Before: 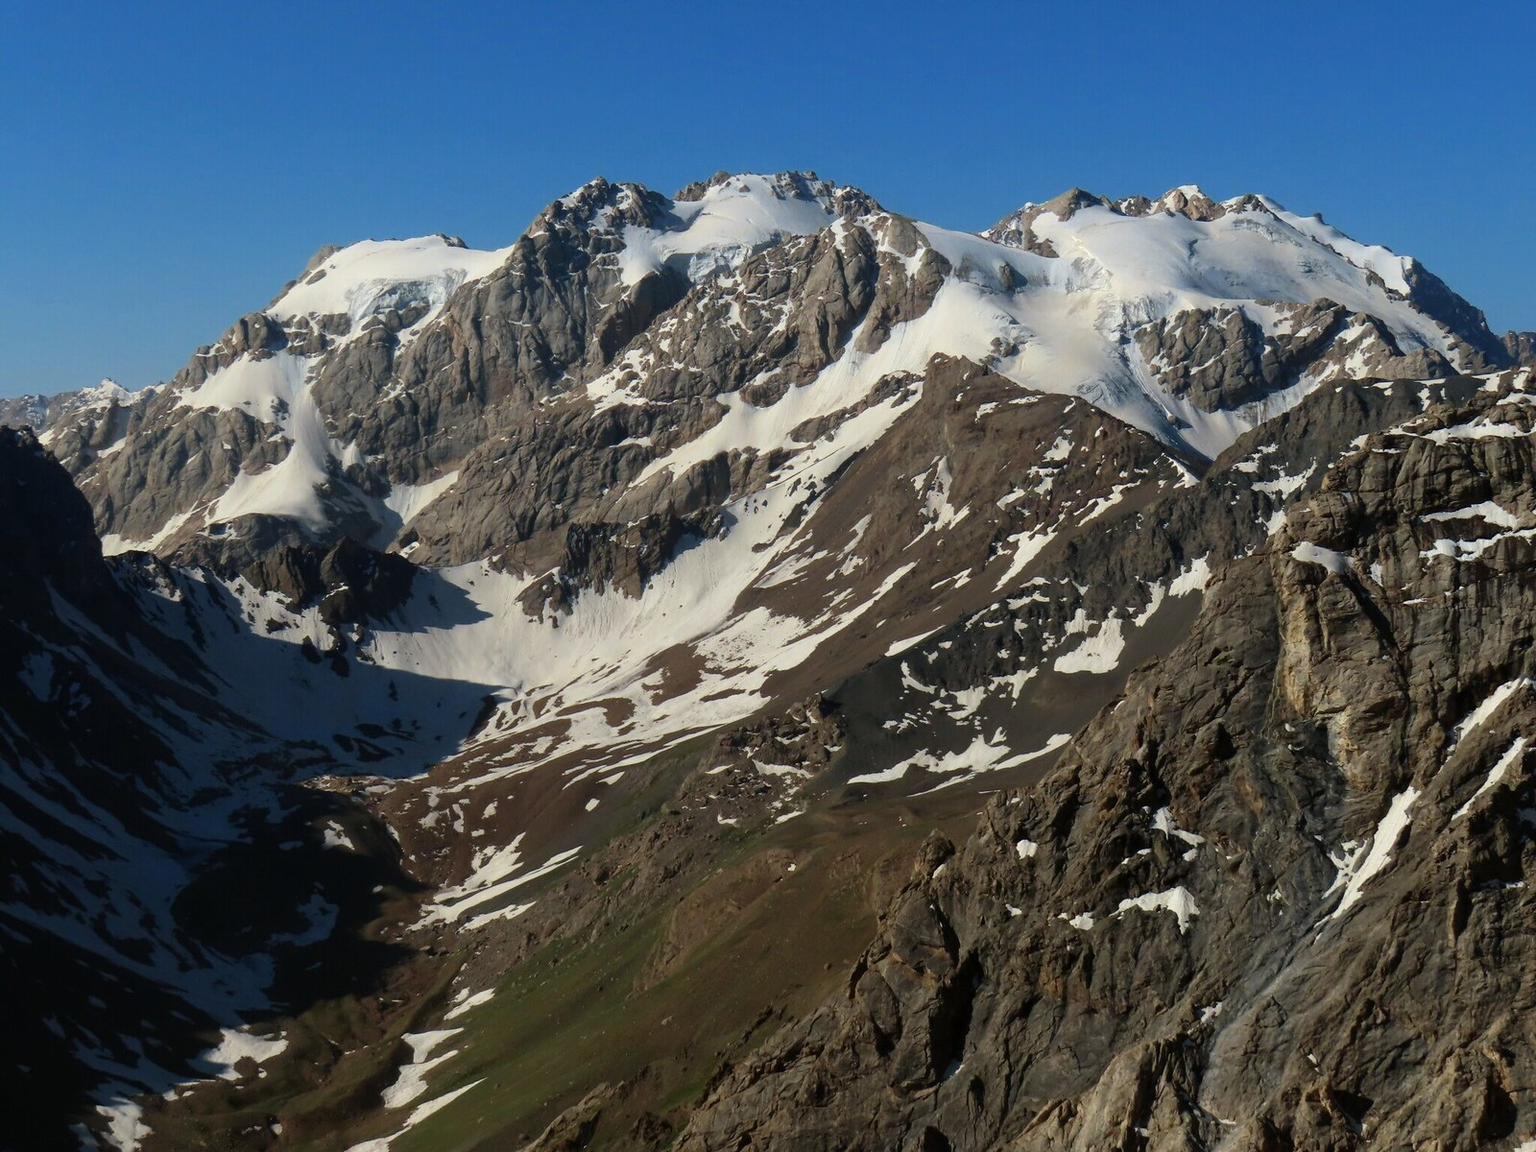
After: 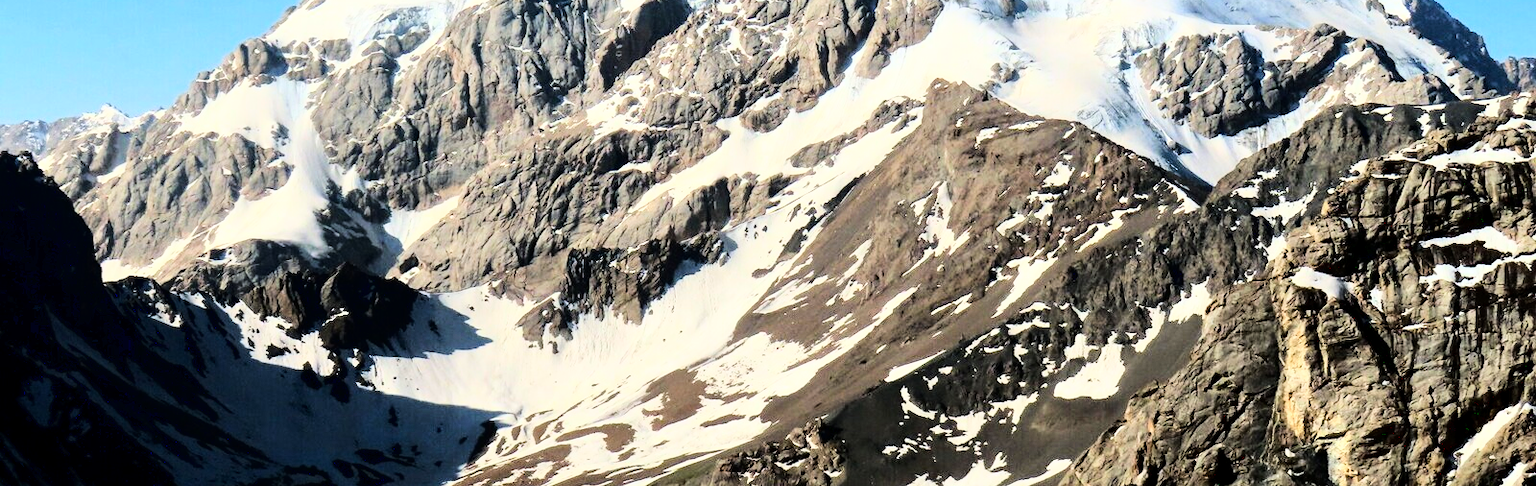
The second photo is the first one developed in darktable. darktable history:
tone equalizer: -8 EV 0.011 EV, -7 EV -0.003 EV, -6 EV 0.036 EV, -5 EV 0.043 EV, -4 EV 0.258 EV, -3 EV 0.63 EV, -2 EV 0.582 EV, -1 EV 0.17 EV, +0 EV 0.028 EV, smoothing 1
crop and rotate: top 23.866%, bottom 33.838%
base curve: curves: ch0 [(0, 0) (0.007, 0.004) (0.027, 0.03) (0.046, 0.07) (0.207, 0.54) (0.442, 0.872) (0.673, 0.972) (1, 1)]
exposure: black level correction 0.004, exposure 0.017 EV, compensate highlight preservation false
